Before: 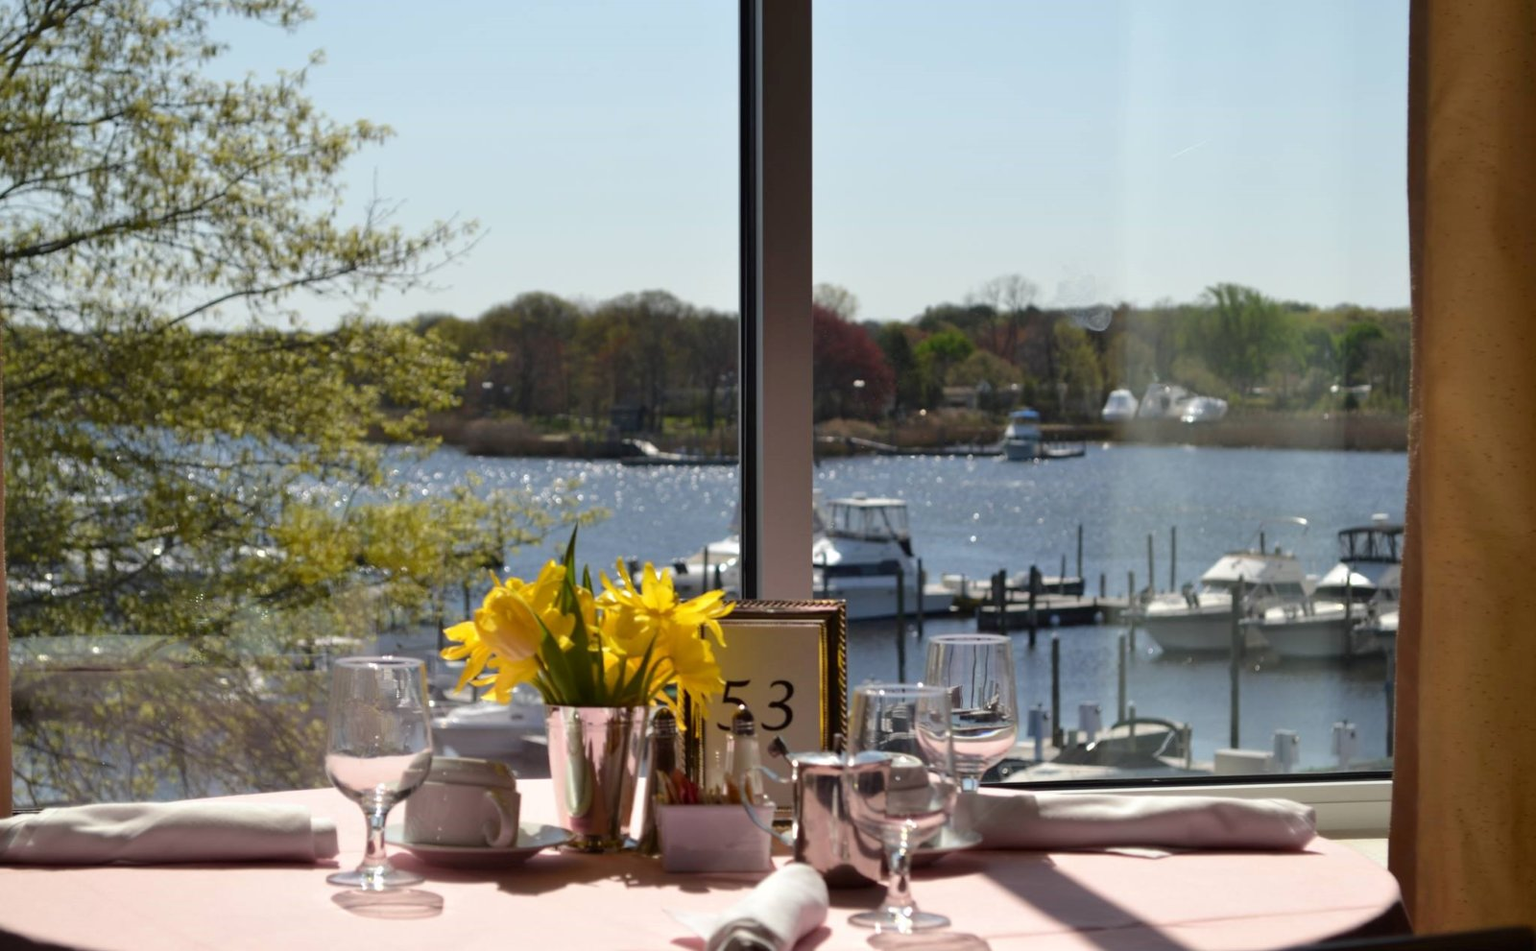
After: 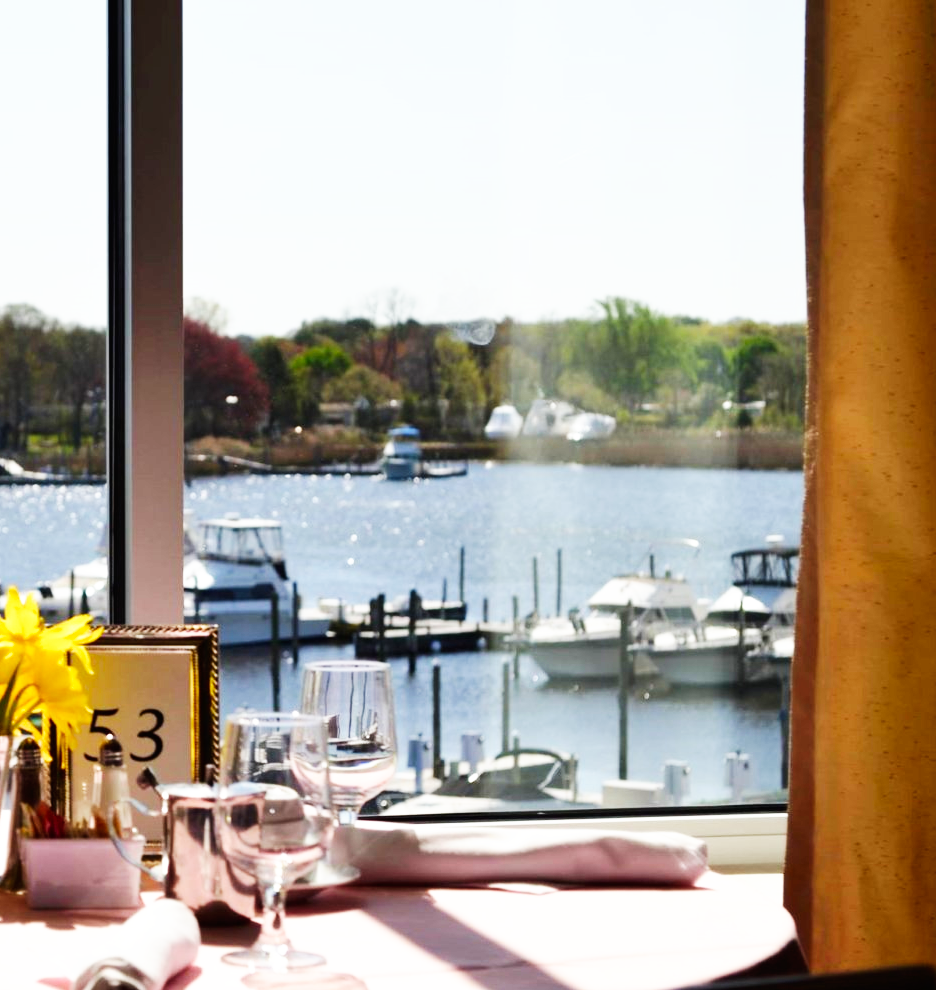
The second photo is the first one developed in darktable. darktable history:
base curve: curves: ch0 [(0, 0) (0.007, 0.004) (0.027, 0.03) (0.046, 0.07) (0.207, 0.54) (0.442, 0.872) (0.673, 0.972) (1, 1)], preserve colors none
crop: left 41.487%
